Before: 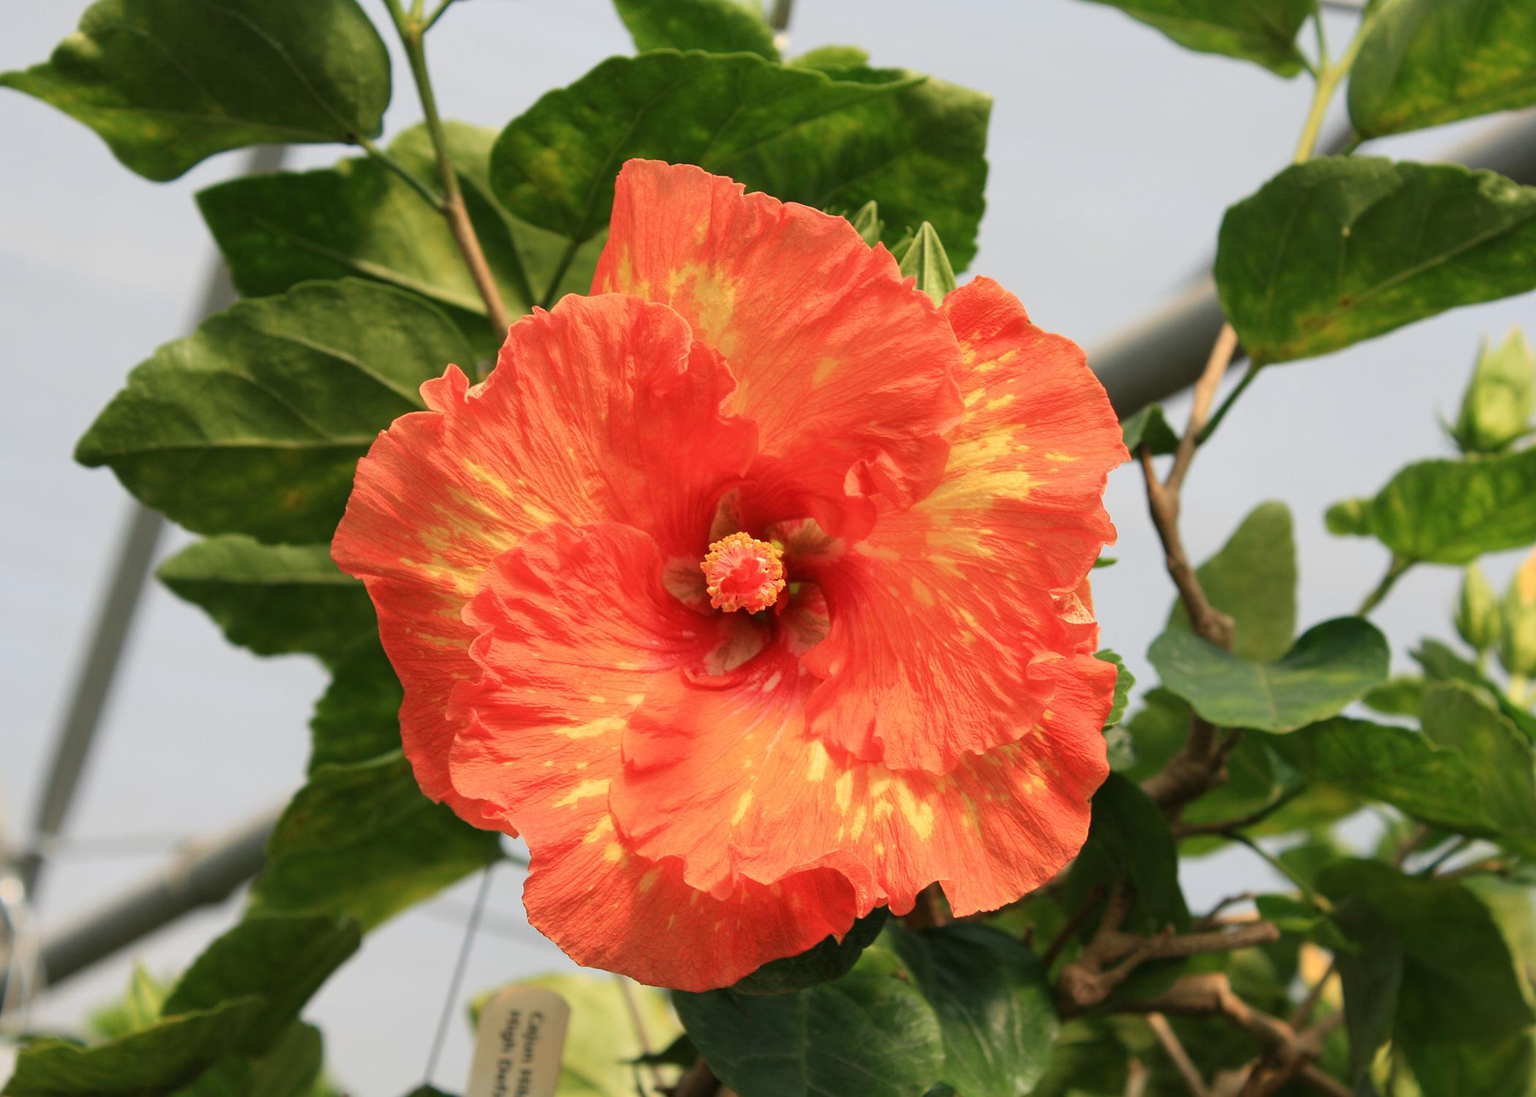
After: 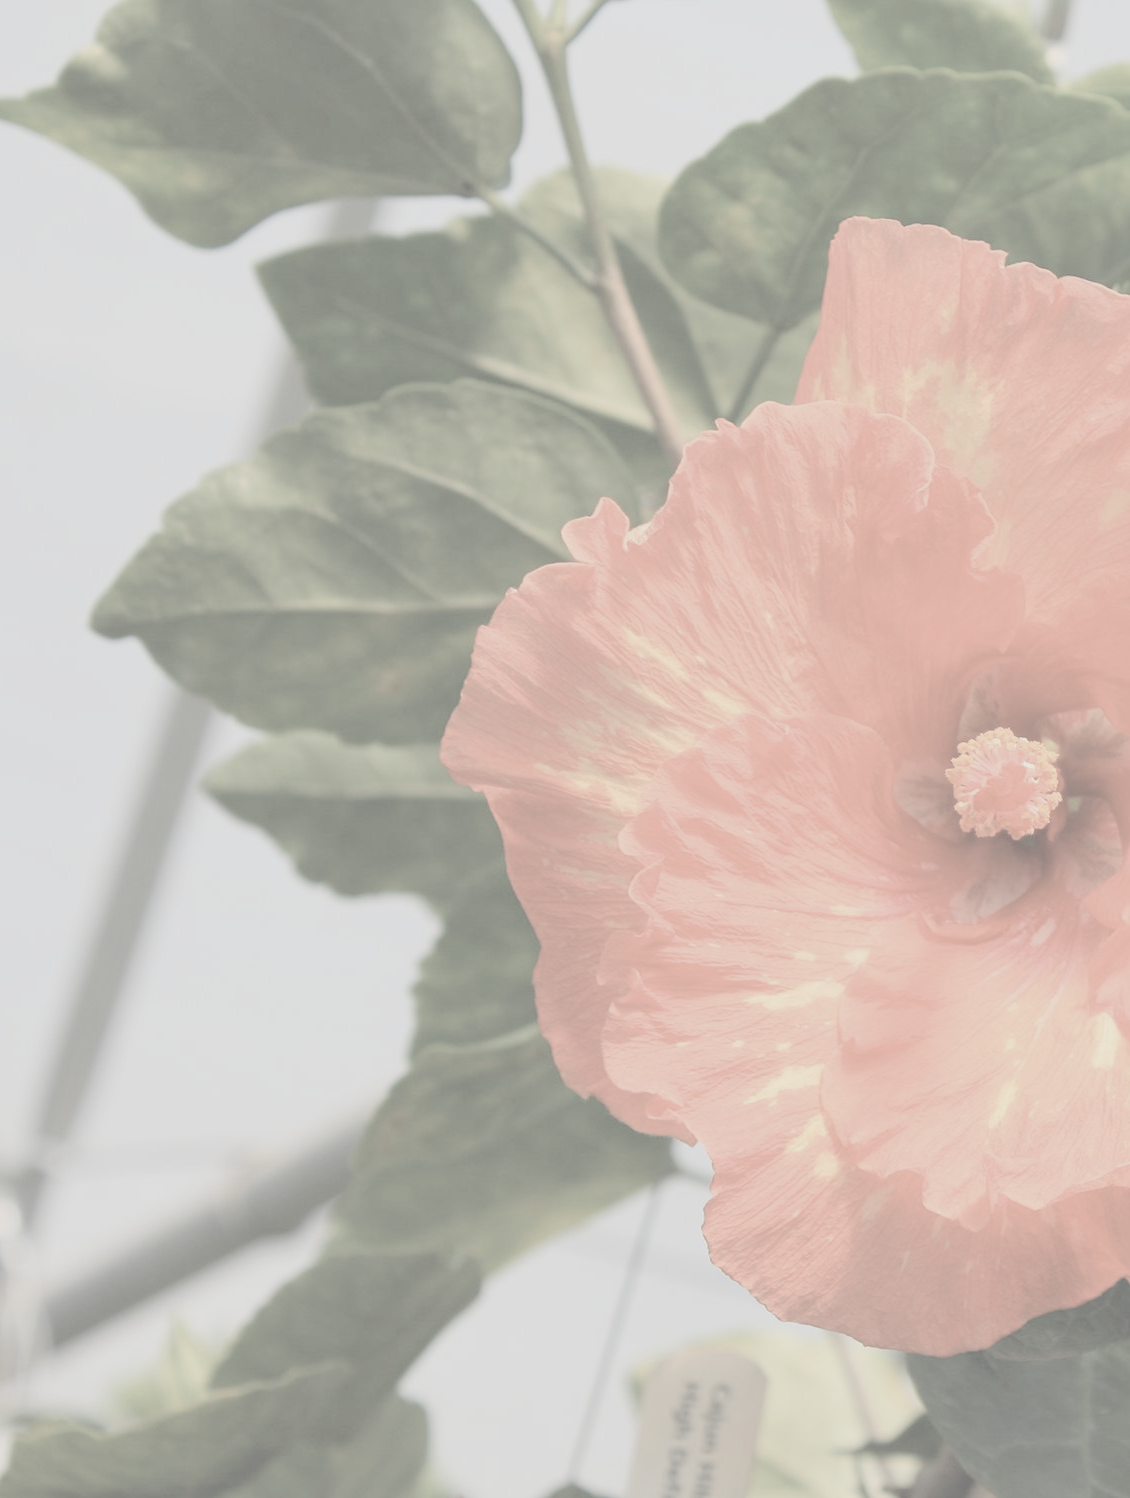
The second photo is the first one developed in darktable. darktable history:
contrast brightness saturation: contrast -0.32, brightness 0.75, saturation -0.78
crop: left 0.587%, right 45.588%, bottom 0.086%
